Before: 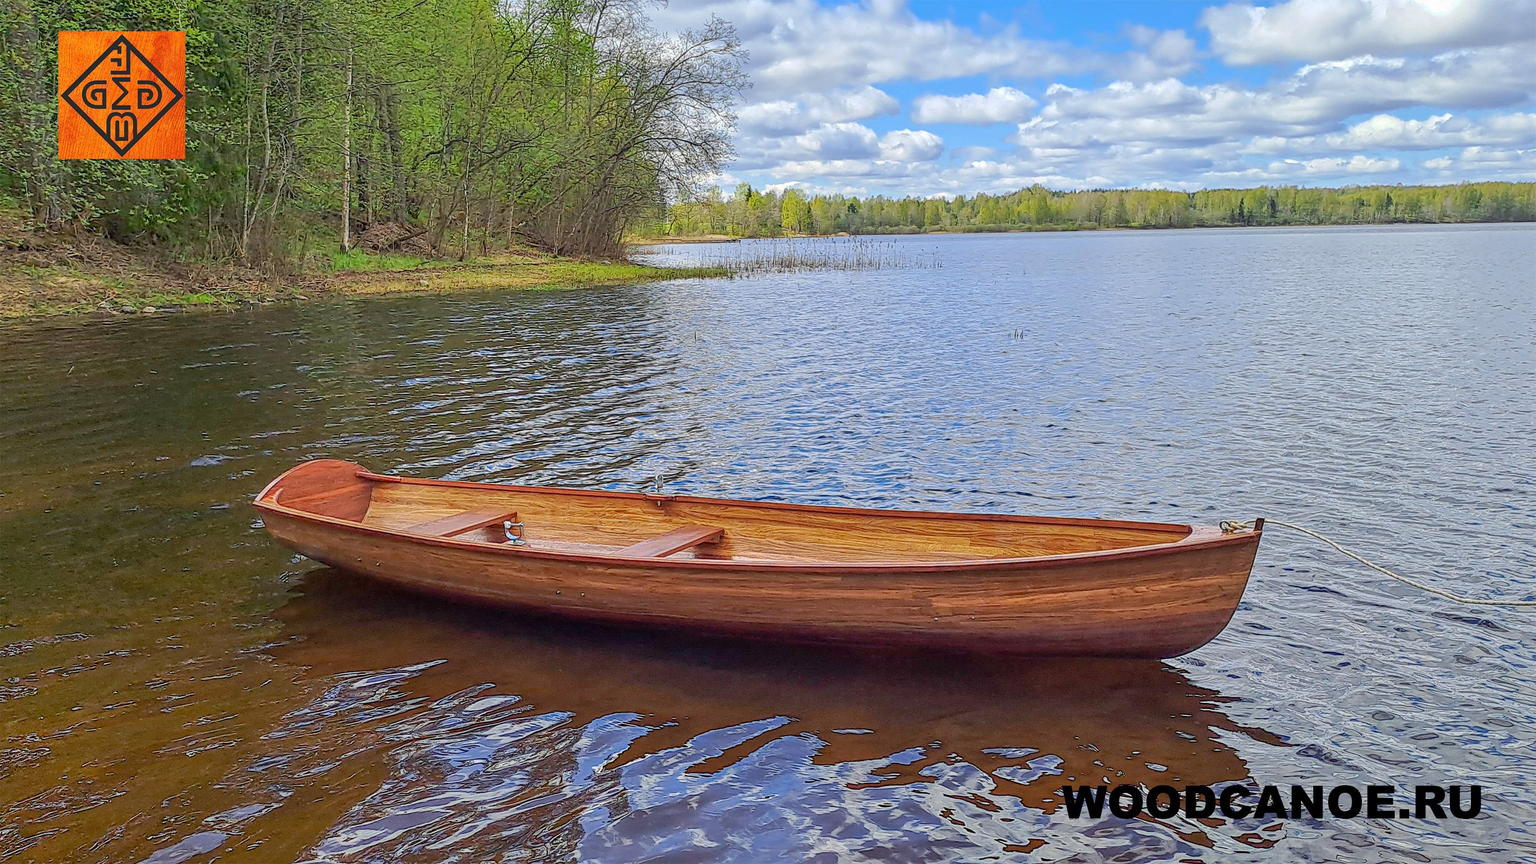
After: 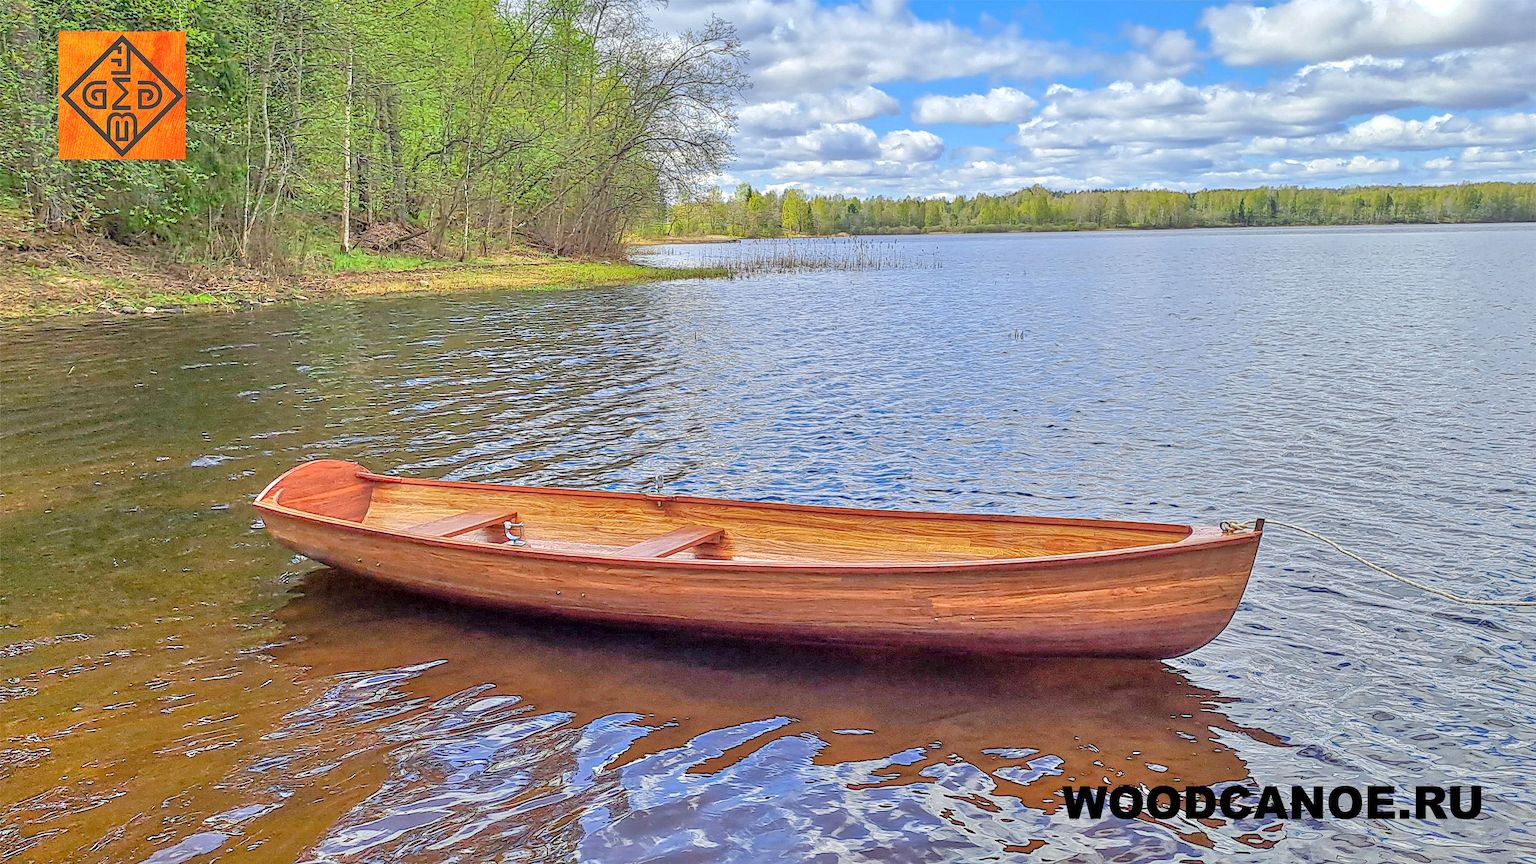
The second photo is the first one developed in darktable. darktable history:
color correction: highlights a* -0.137, highlights b* 0.137
local contrast: highlights 100%, shadows 100%, detail 120%, midtone range 0.2
tone equalizer: -7 EV 0.15 EV, -6 EV 0.6 EV, -5 EV 1.15 EV, -4 EV 1.33 EV, -3 EV 1.15 EV, -2 EV 0.6 EV, -1 EV 0.15 EV, mask exposure compensation -0.5 EV
